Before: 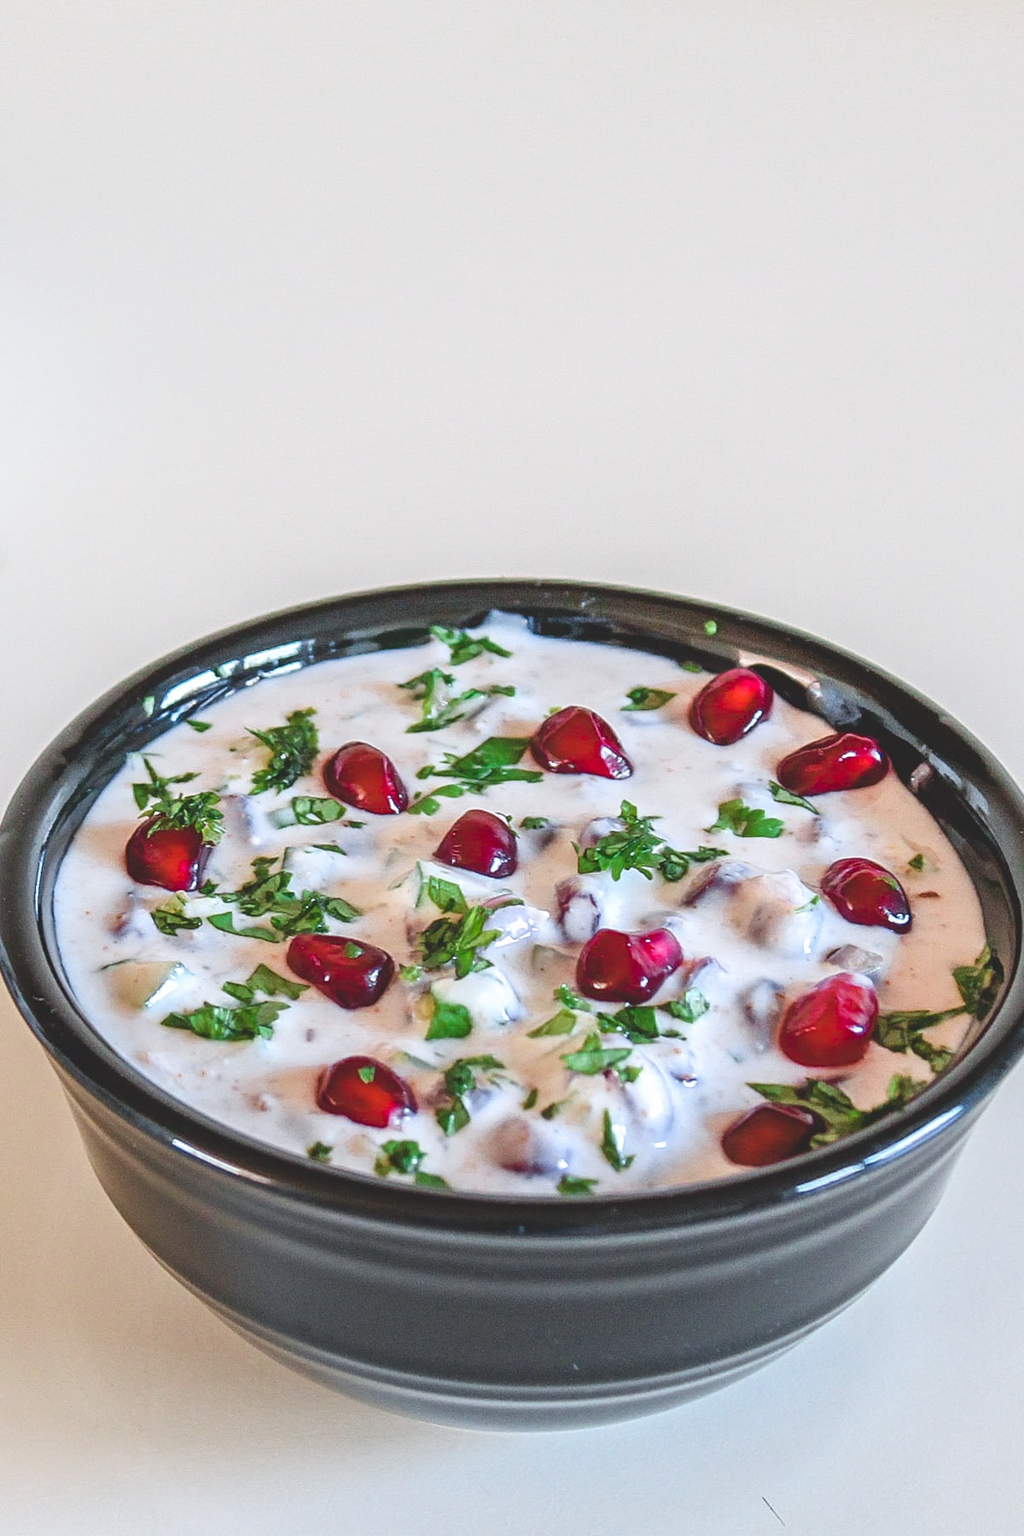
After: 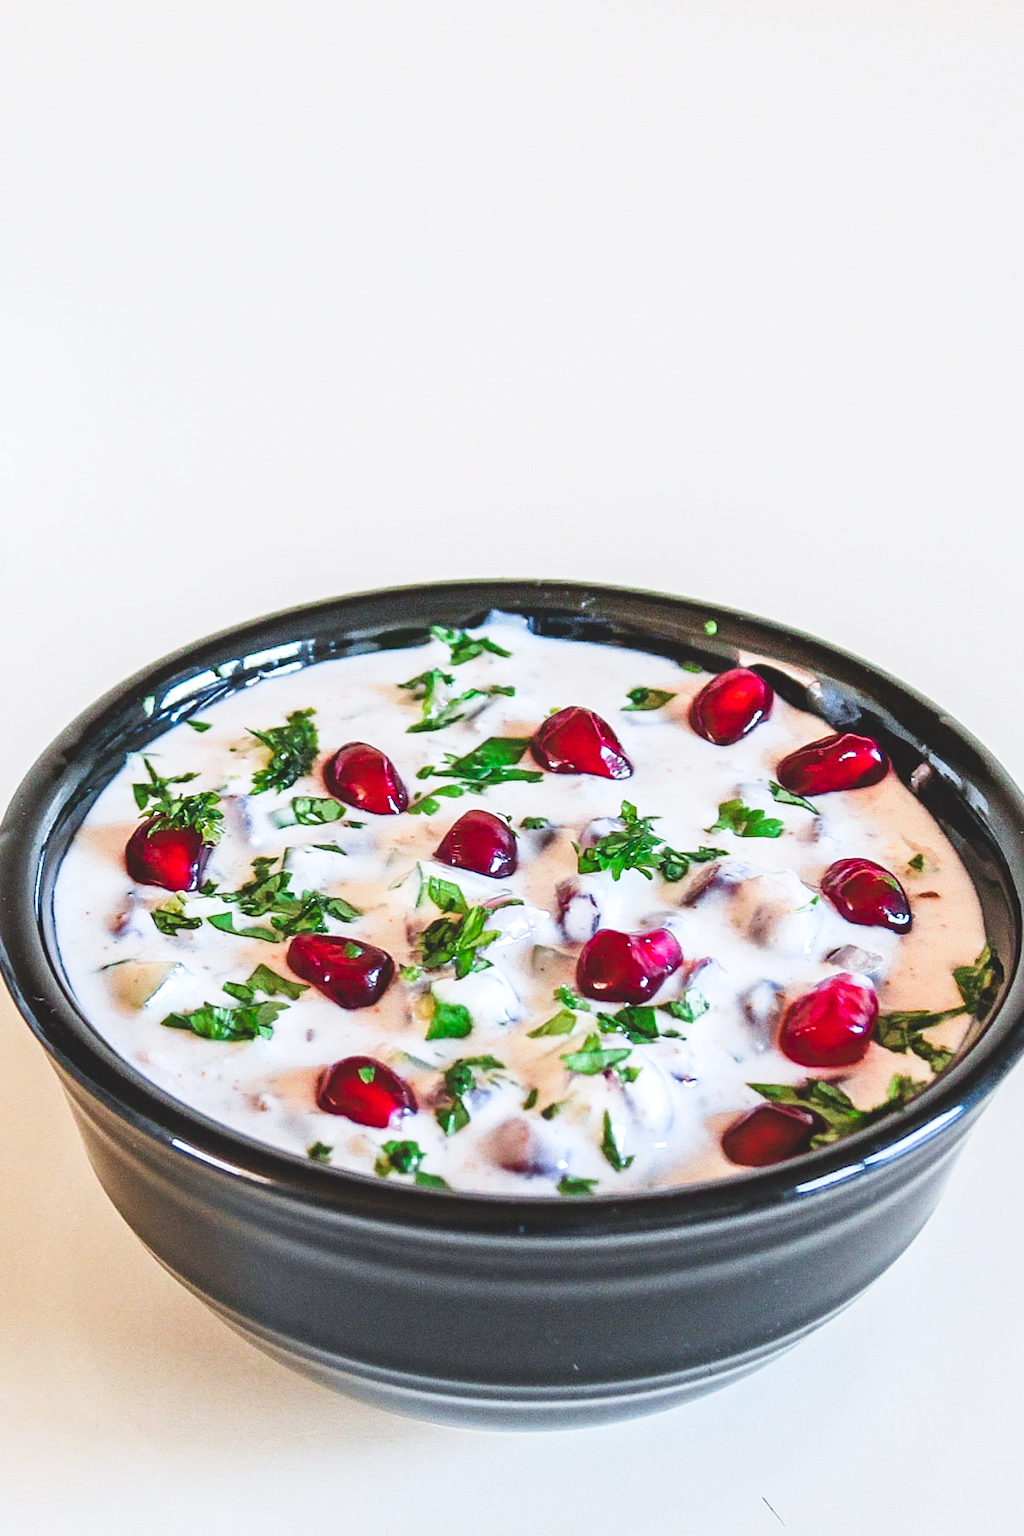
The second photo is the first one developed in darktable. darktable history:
tone curve: curves: ch0 [(0, 0) (0.003, 0.011) (0.011, 0.019) (0.025, 0.03) (0.044, 0.045) (0.069, 0.061) (0.1, 0.085) (0.136, 0.119) (0.177, 0.159) (0.224, 0.205) (0.277, 0.261) (0.335, 0.329) (0.399, 0.407) (0.468, 0.508) (0.543, 0.606) (0.623, 0.71) (0.709, 0.815) (0.801, 0.903) (0.898, 0.957) (1, 1)], preserve colors none
color correction: highlights a* 0.076, highlights b* -0.772
